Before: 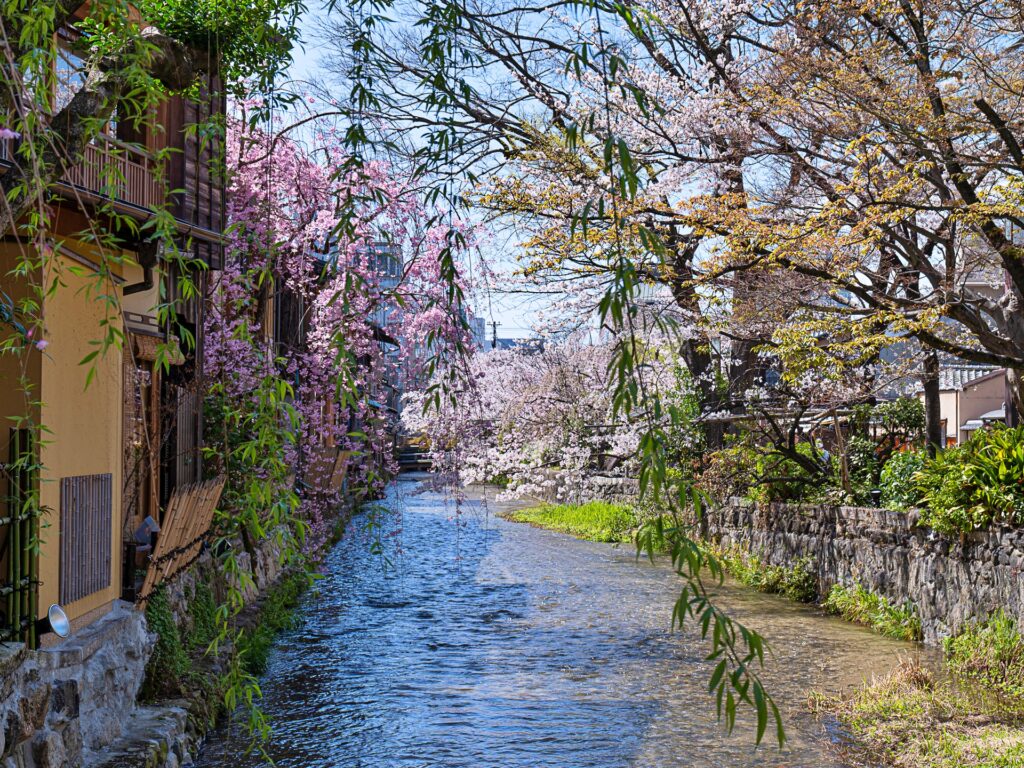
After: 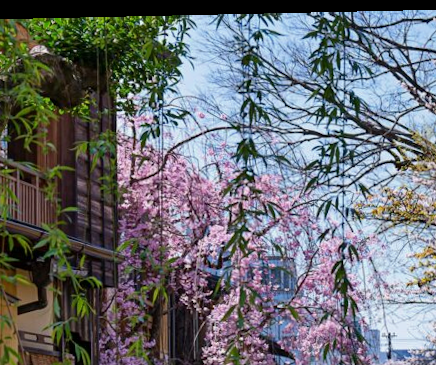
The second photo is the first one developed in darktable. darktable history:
rotate and perspective: rotation -1.24°, automatic cropping off
crop and rotate: left 10.817%, top 0.062%, right 47.194%, bottom 53.626%
shadows and highlights: shadows -20, white point adjustment -2, highlights -35
